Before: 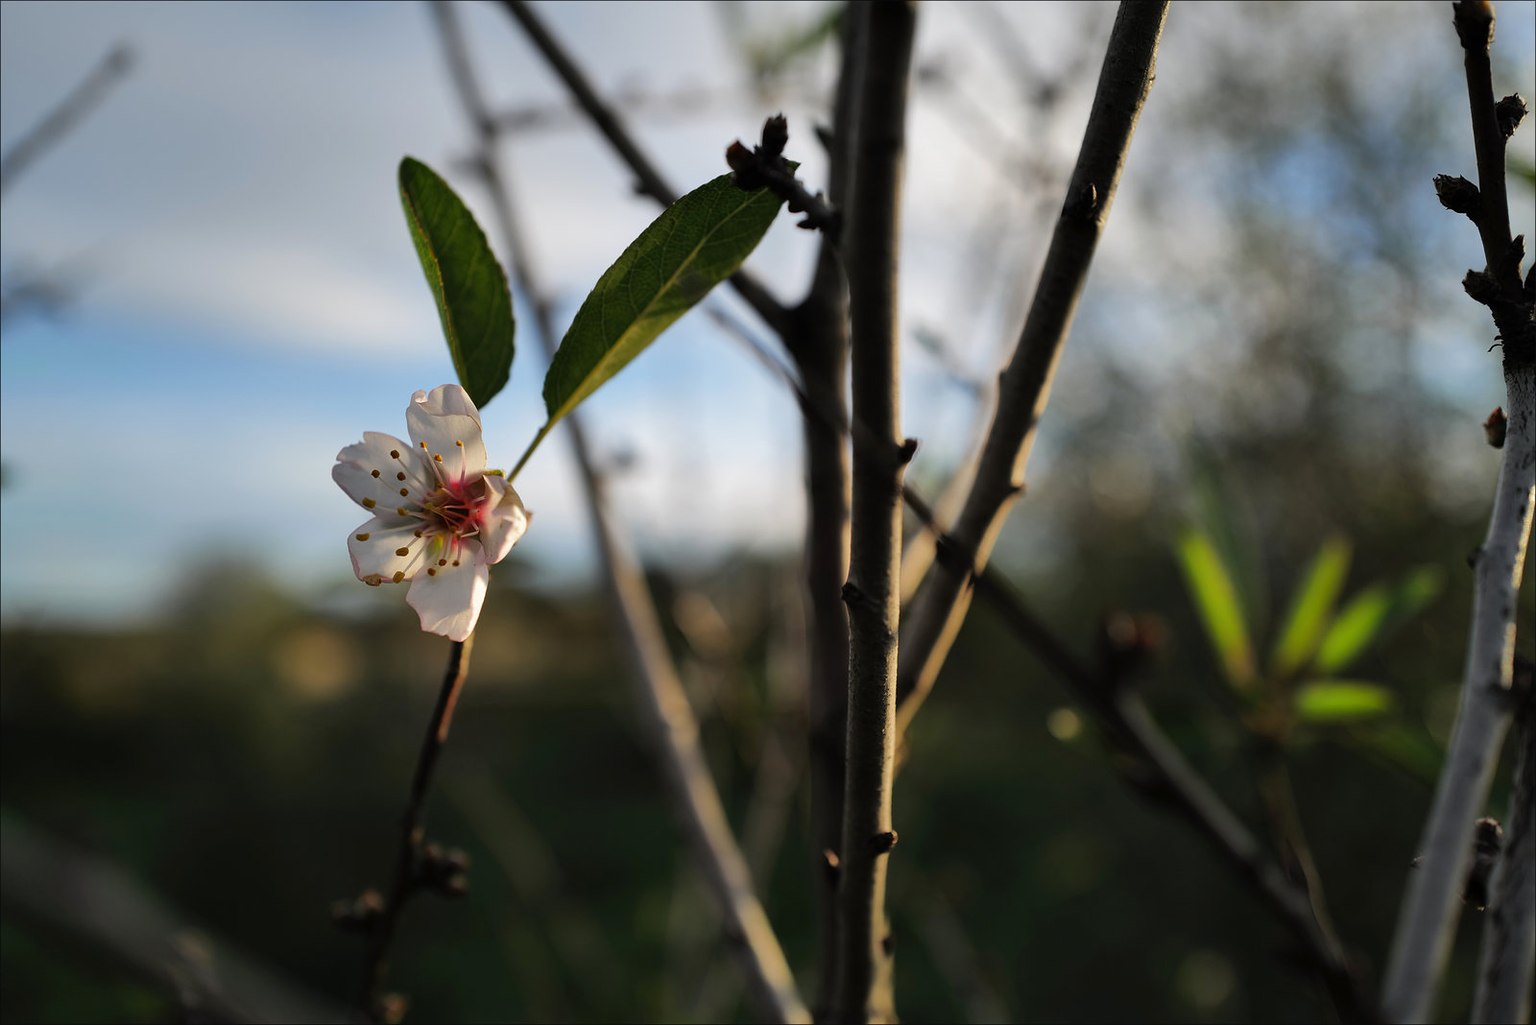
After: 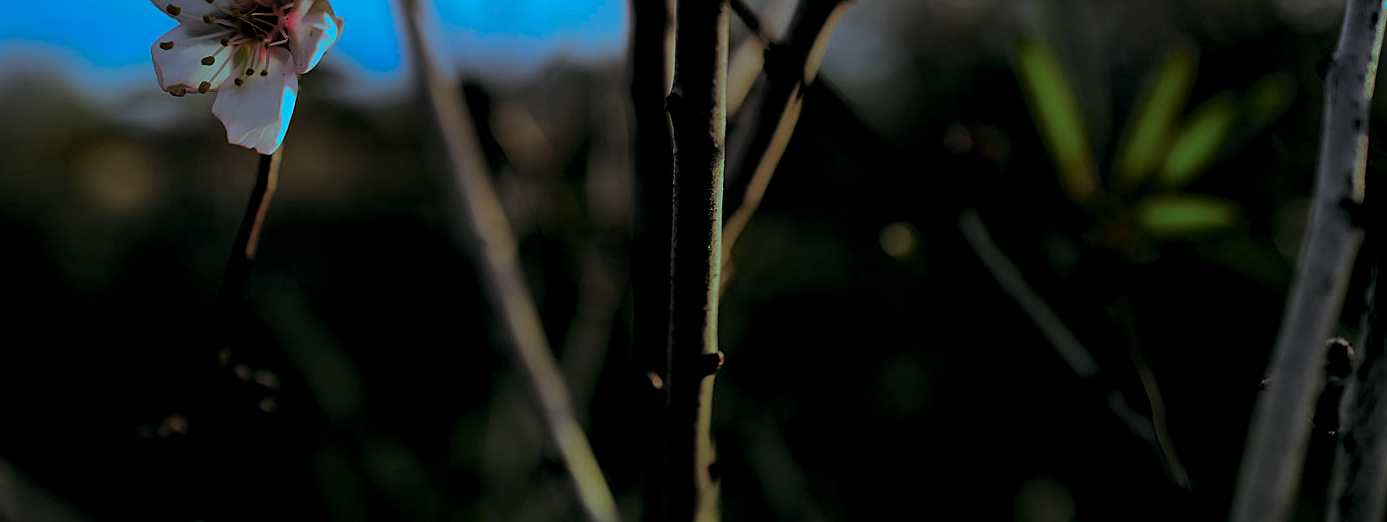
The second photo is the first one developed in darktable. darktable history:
crop and rotate: left 13.306%, top 48.129%, bottom 2.928%
sharpen: on, module defaults
haze removal: strength -0.05
graduated density: hue 238.83°, saturation 50%
color balance rgb: shadows lift › luminance -7.7%, shadows lift › chroma 2.13%, shadows lift › hue 165.27°, power › luminance -7.77%, power › chroma 1.34%, power › hue 330.55°, highlights gain › luminance -33.33%, highlights gain › chroma 5.68%, highlights gain › hue 217.2°, global offset › luminance -0.33%, global offset › chroma 0.11%, global offset › hue 165.27°, perceptual saturation grading › global saturation 27.72%, perceptual saturation grading › highlights -25%, perceptual saturation grading › mid-tones 25%, perceptual saturation grading › shadows 50%
split-toning: shadows › hue 46.8°, shadows › saturation 0.17, highlights › hue 316.8°, highlights › saturation 0.27, balance -51.82
color correction: saturation 1.8
levels: levels [0.026, 0.507, 0.987]
